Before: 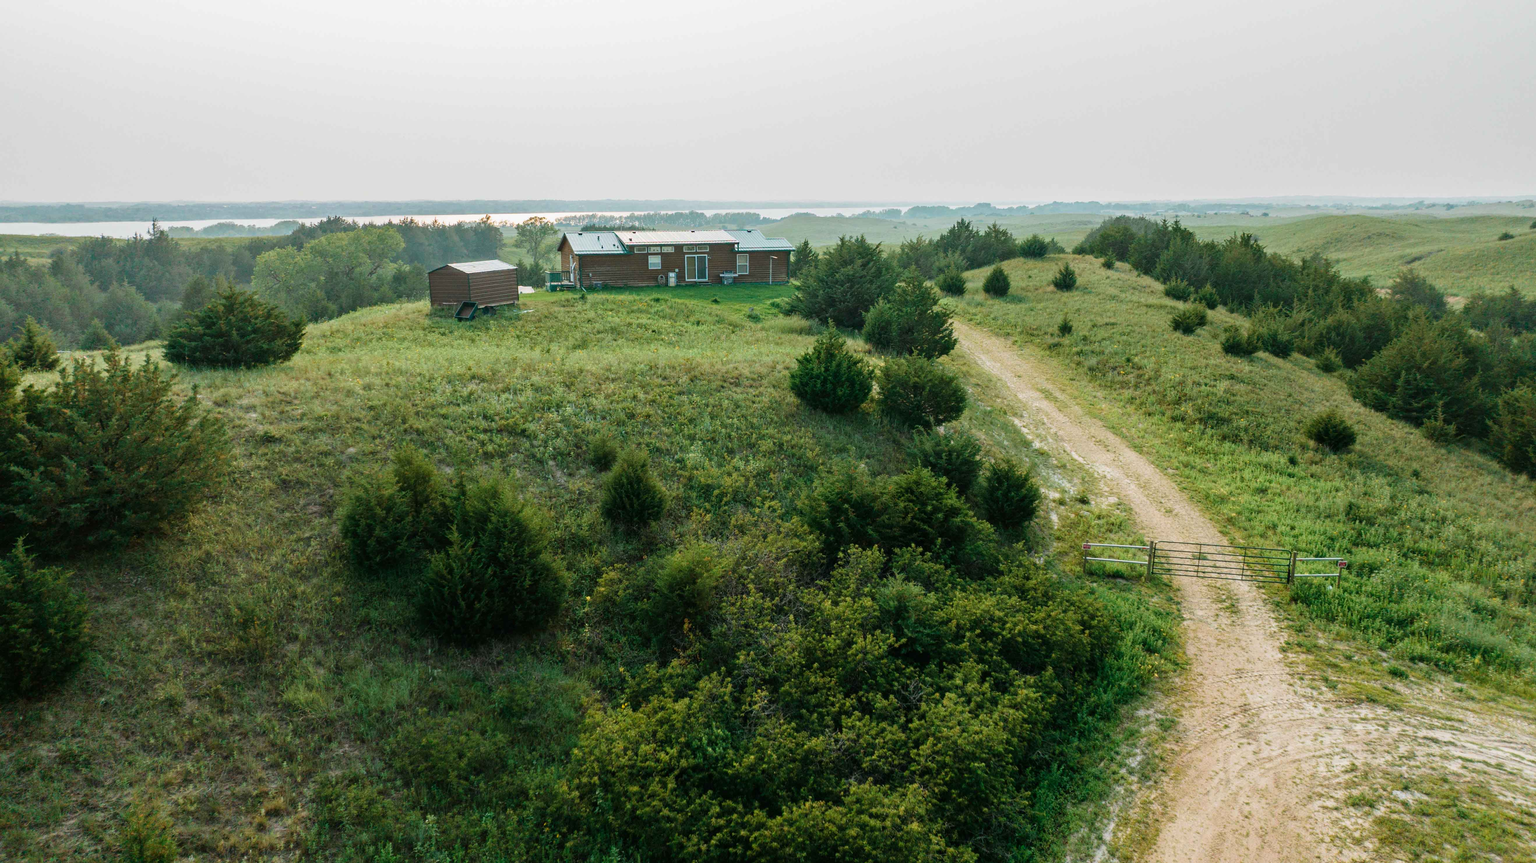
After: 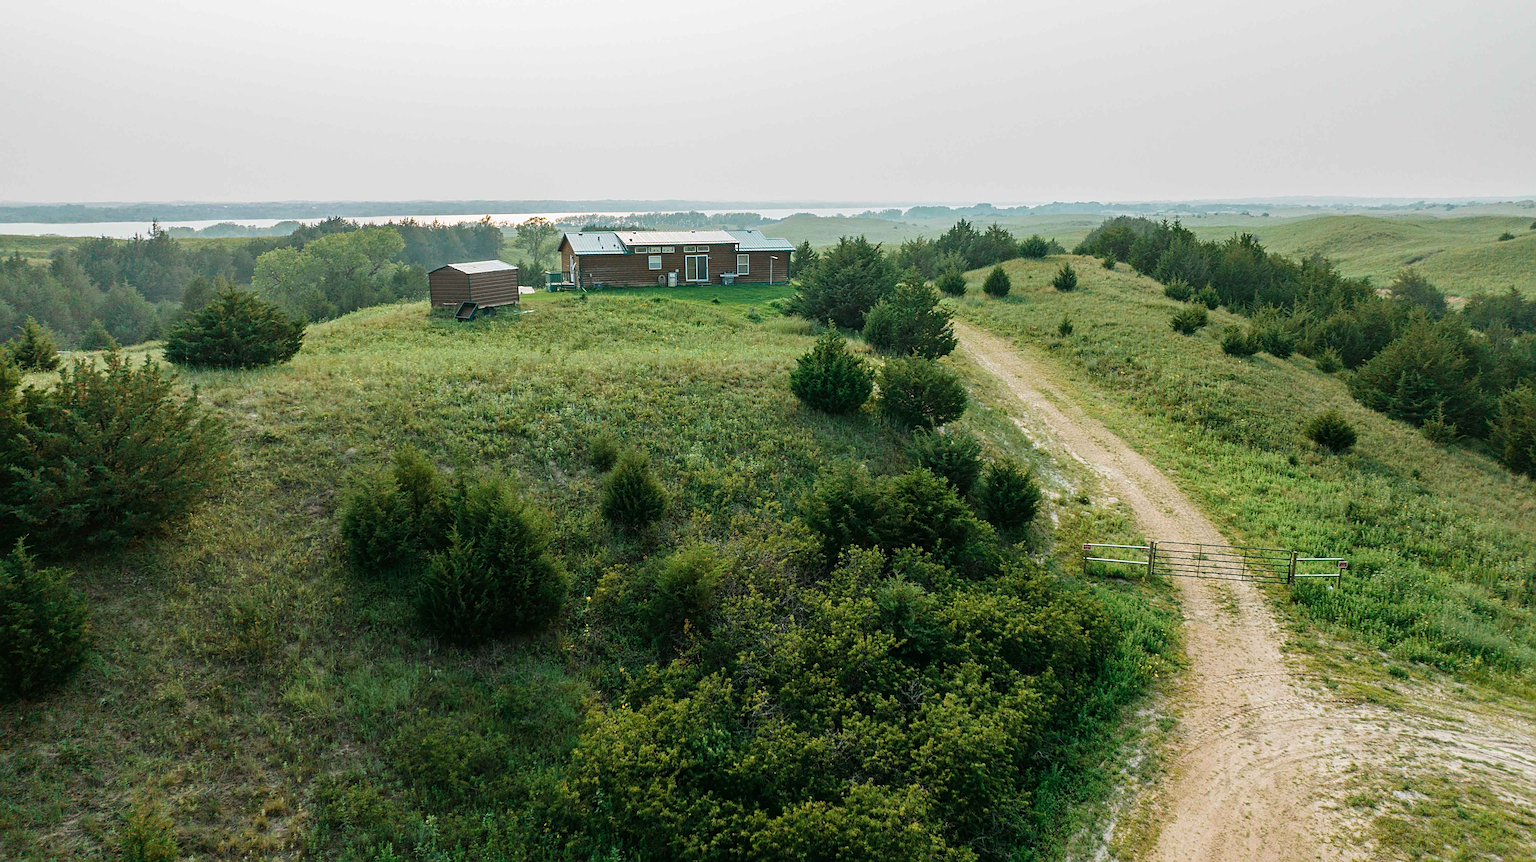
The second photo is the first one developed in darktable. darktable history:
sharpen: radius 3.979
